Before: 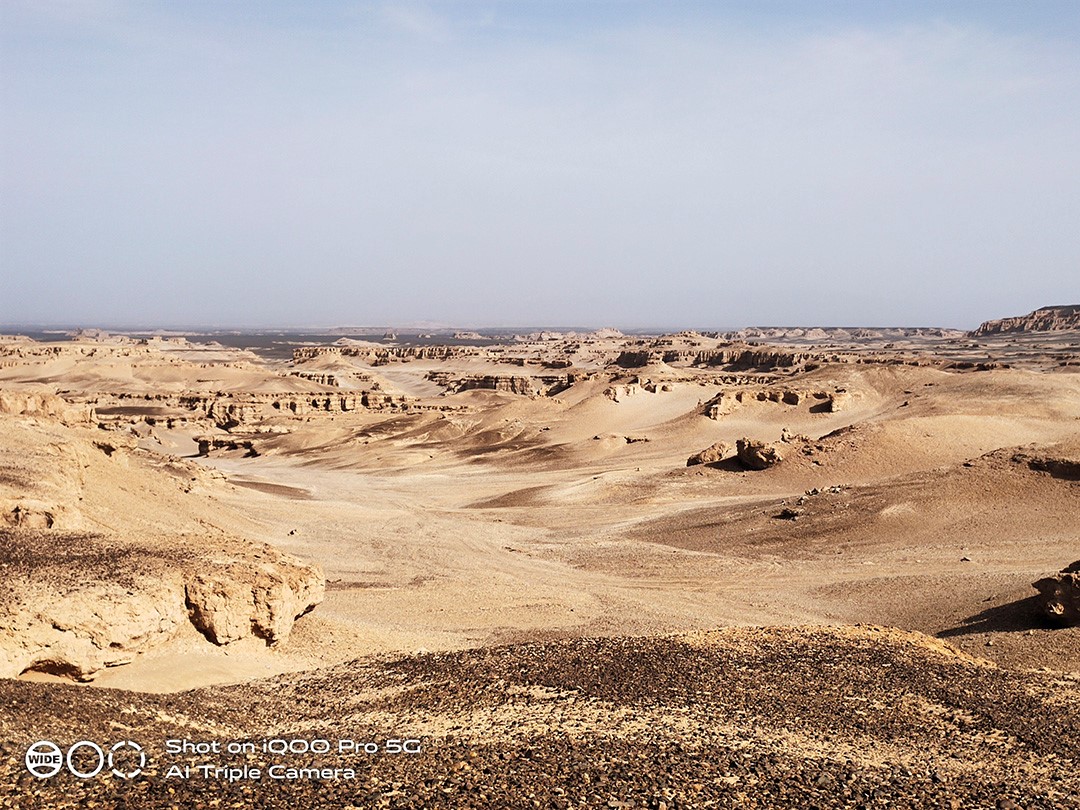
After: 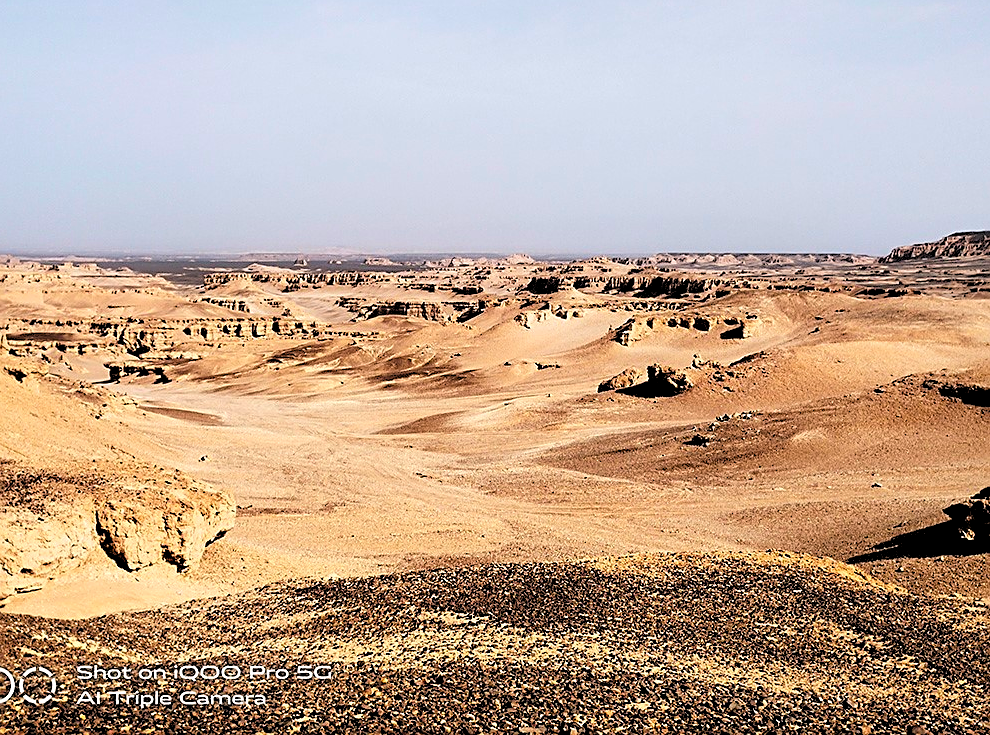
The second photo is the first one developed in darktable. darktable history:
contrast brightness saturation: contrast 0.04, saturation 0.16
crop and rotate: left 8.262%, top 9.226%
rgb levels: levels [[0.029, 0.461, 0.922], [0, 0.5, 1], [0, 0.5, 1]]
sharpen: on, module defaults
white balance: red 1, blue 1
tone equalizer: on, module defaults
